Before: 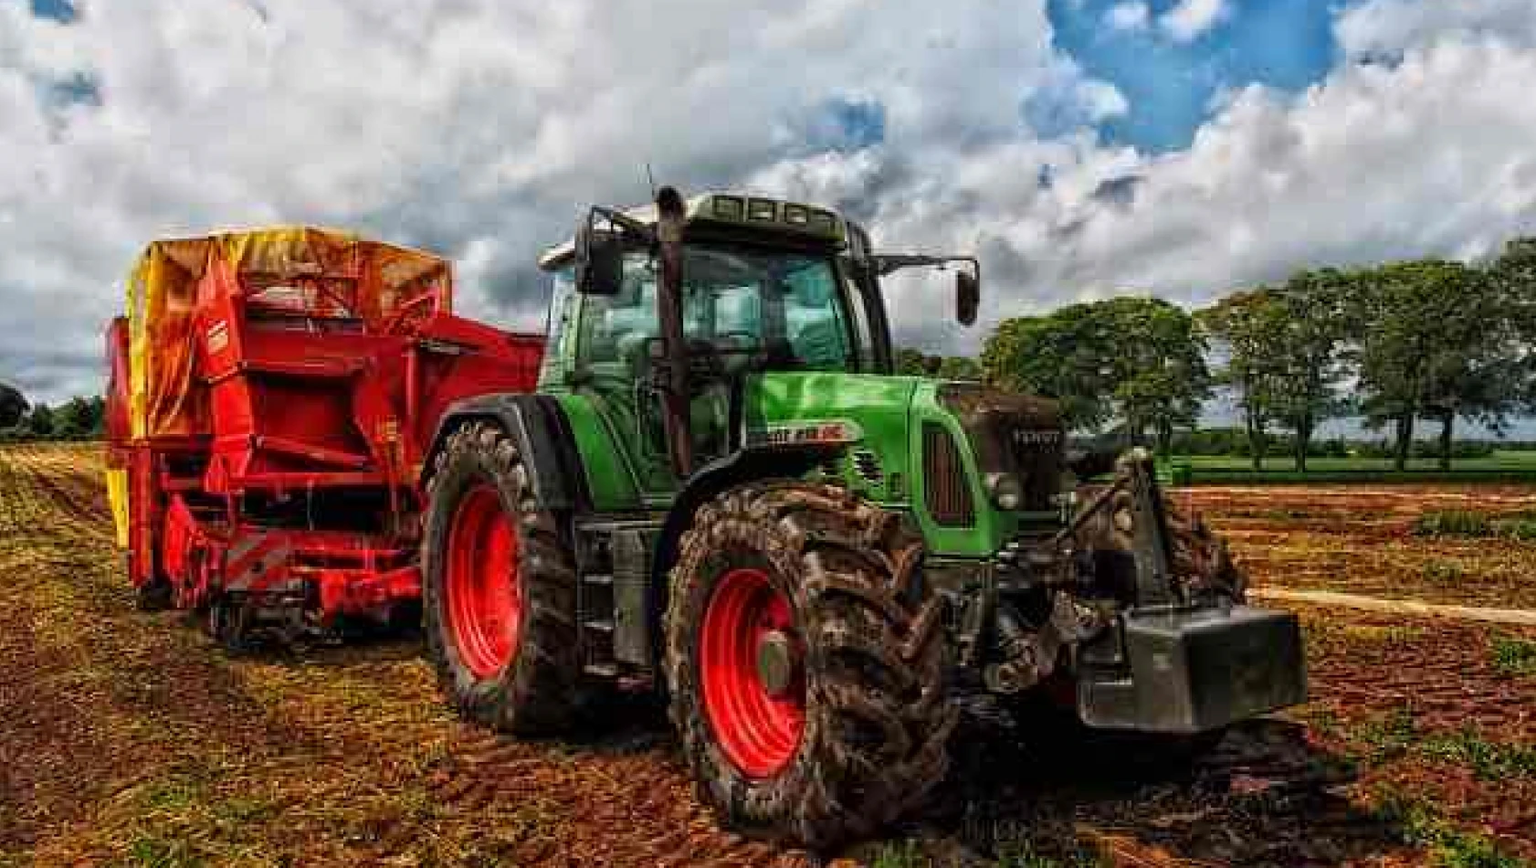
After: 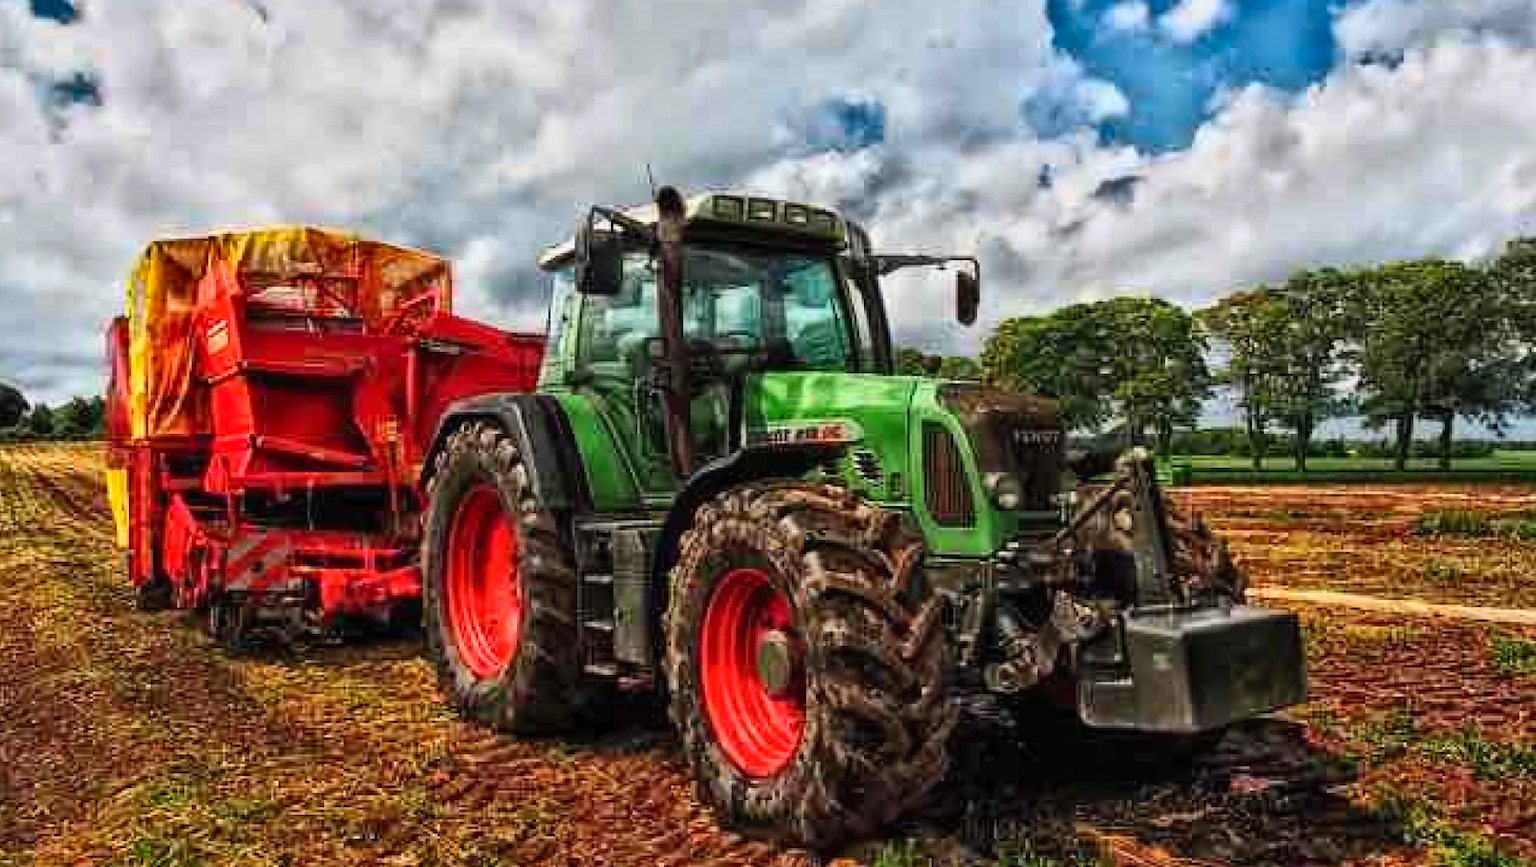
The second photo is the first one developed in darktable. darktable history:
shadows and highlights: shadows 30.73, highlights -62.79, soften with gaussian
contrast brightness saturation: contrast 0.196, brightness 0.149, saturation 0.143
